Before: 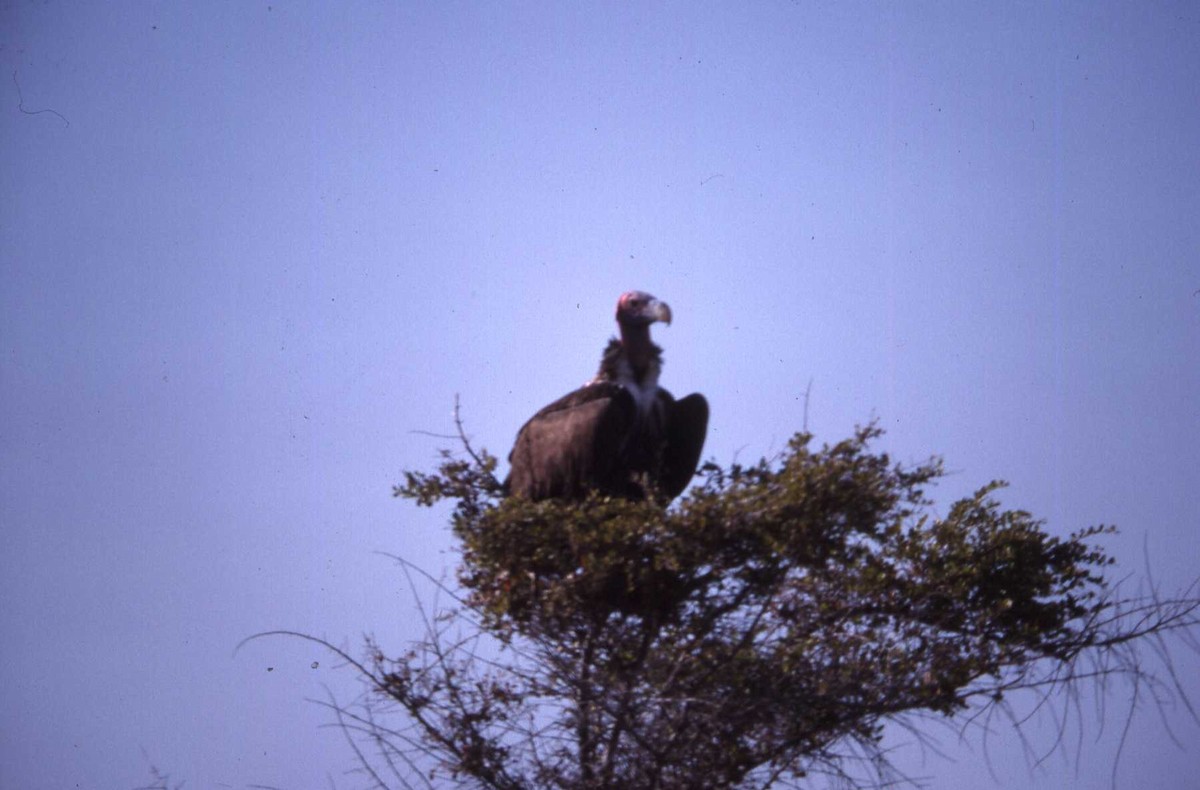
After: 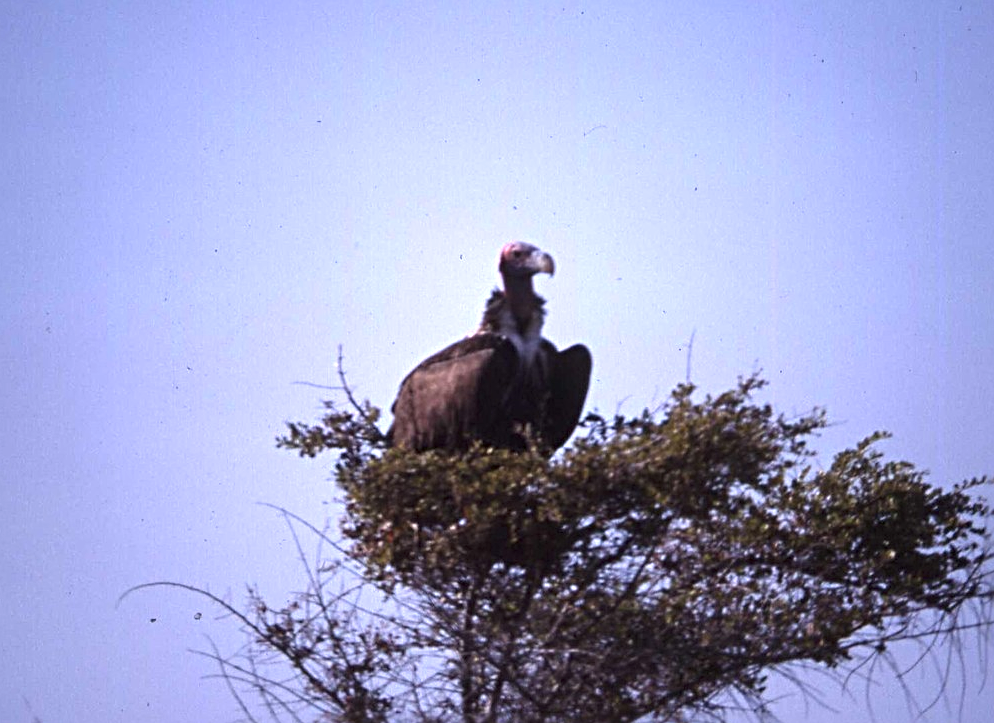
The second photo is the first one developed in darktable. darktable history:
sharpen: radius 4
exposure: exposure 0.6 EV, compensate highlight preservation false
contrast brightness saturation: saturation -0.05
crop: left 9.807%, top 6.259%, right 7.334%, bottom 2.177%
